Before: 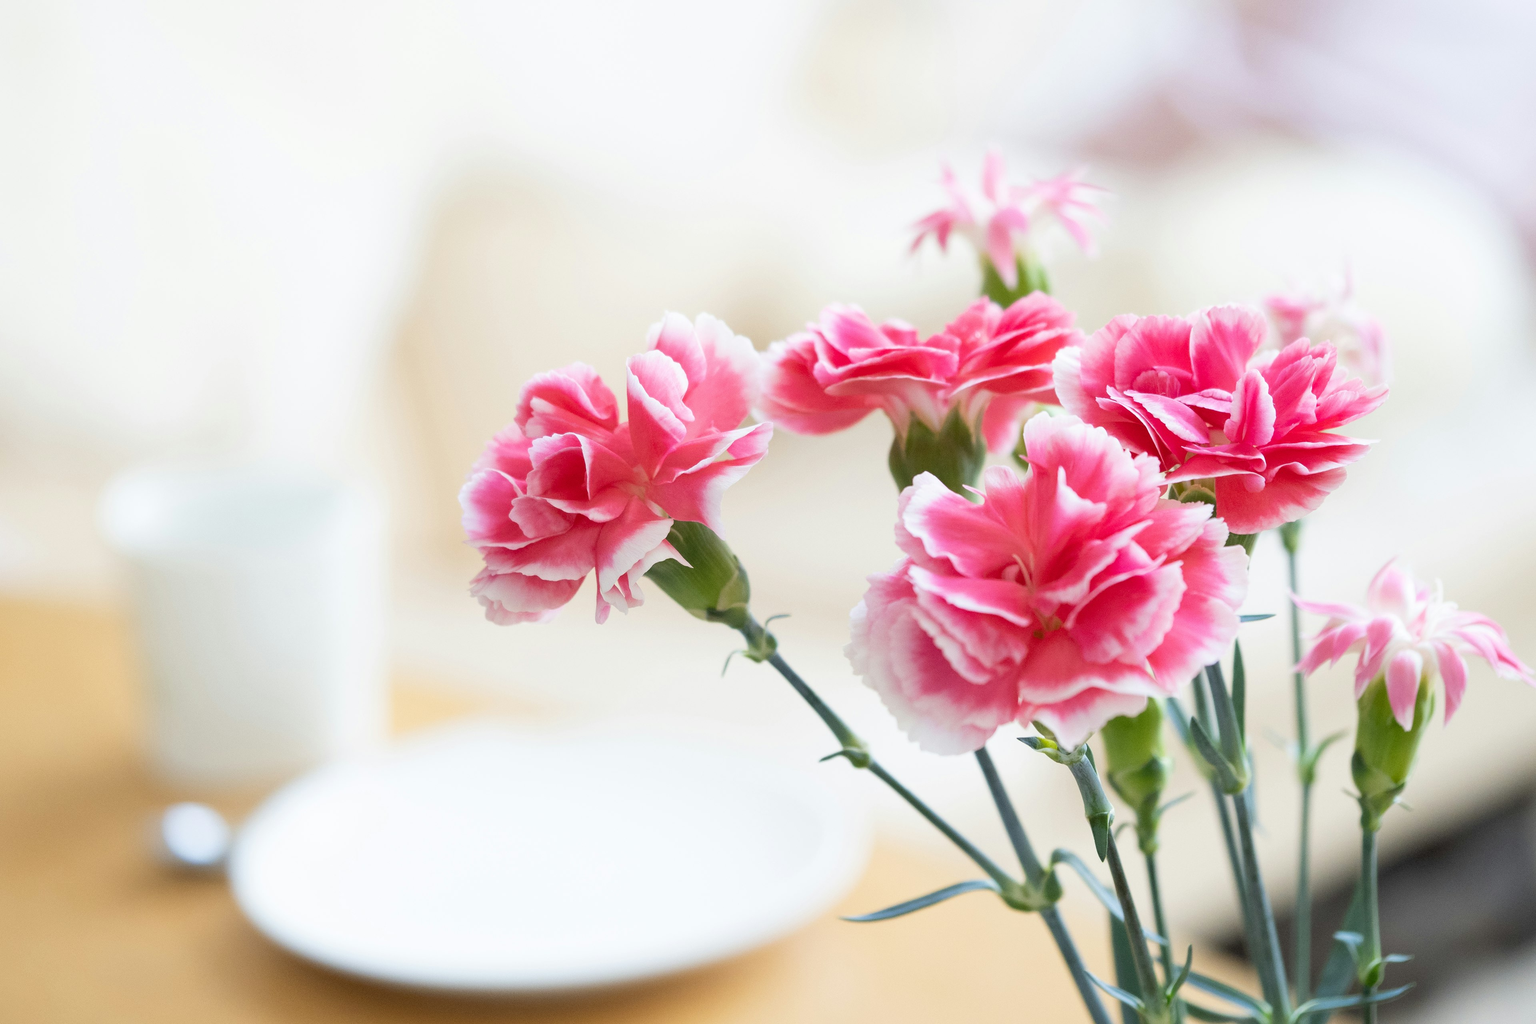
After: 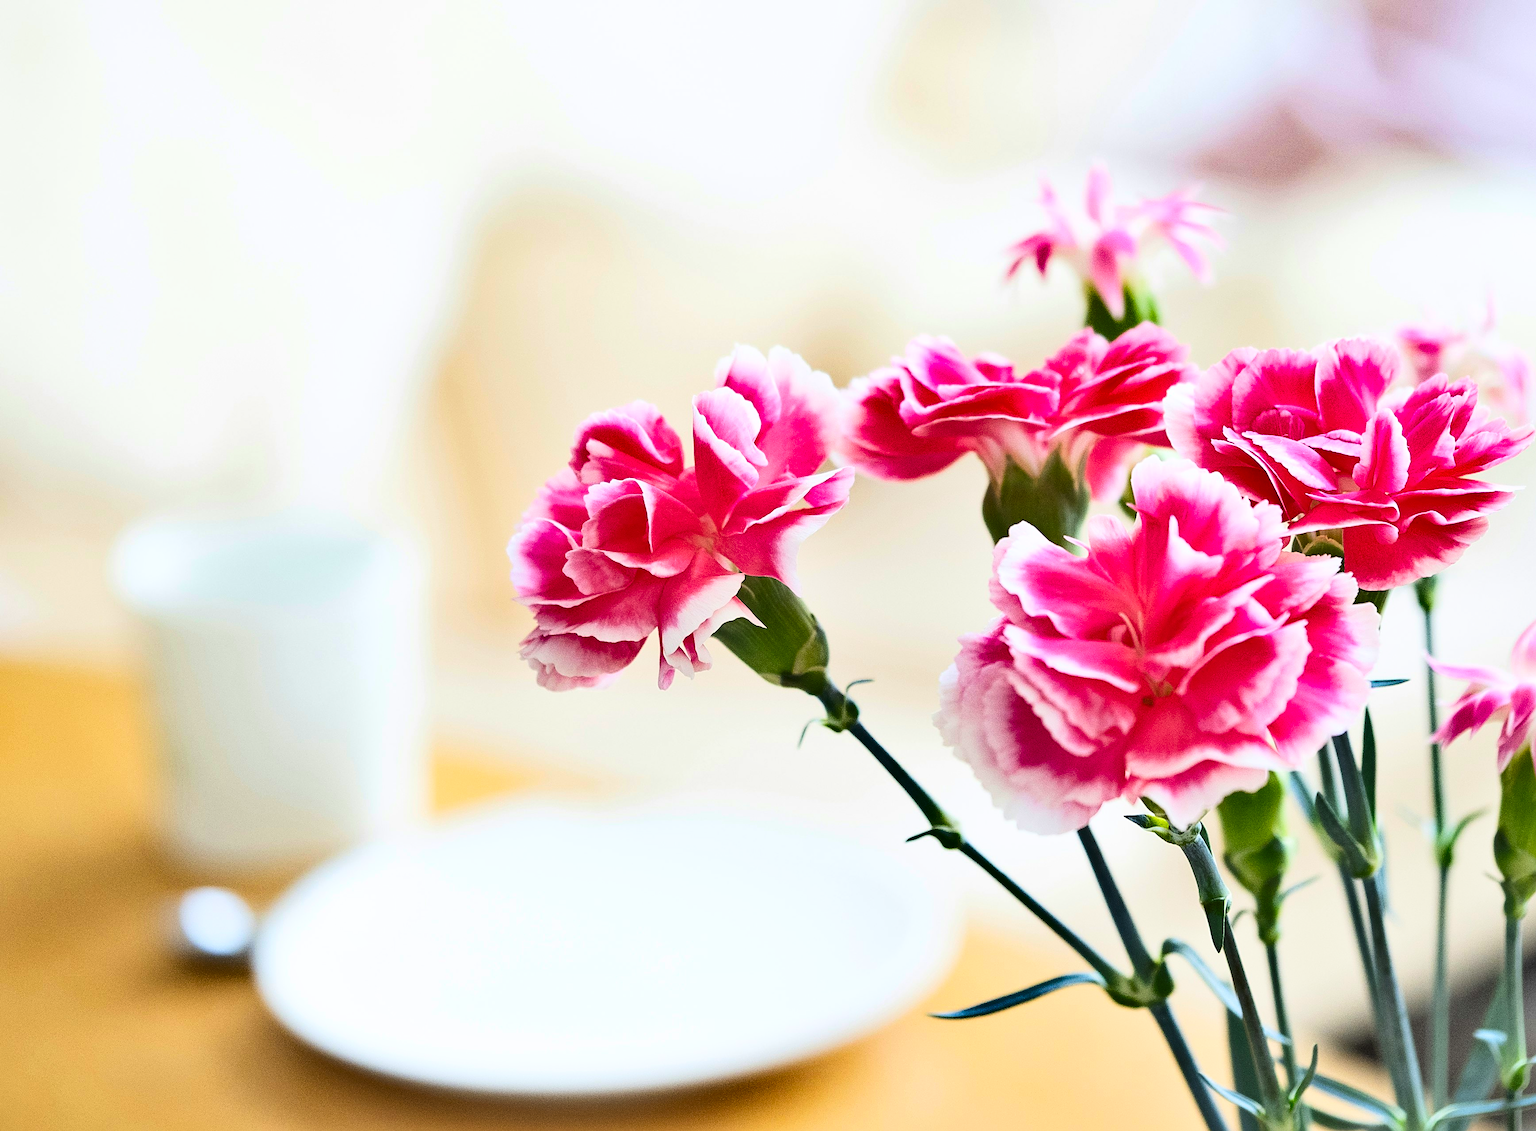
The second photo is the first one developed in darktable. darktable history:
base curve: curves: ch0 [(0, 0) (0.028, 0.03) (0.121, 0.232) (0.46, 0.748) (0.859, 0.968) (1, 1)]
shadows and highlights: white point adjustment 0.116, highlights -69.47, soften with gaussian
sharpen: radius 2.559, amount 0.634
crop: right 9.496%, bottom 0.018%
